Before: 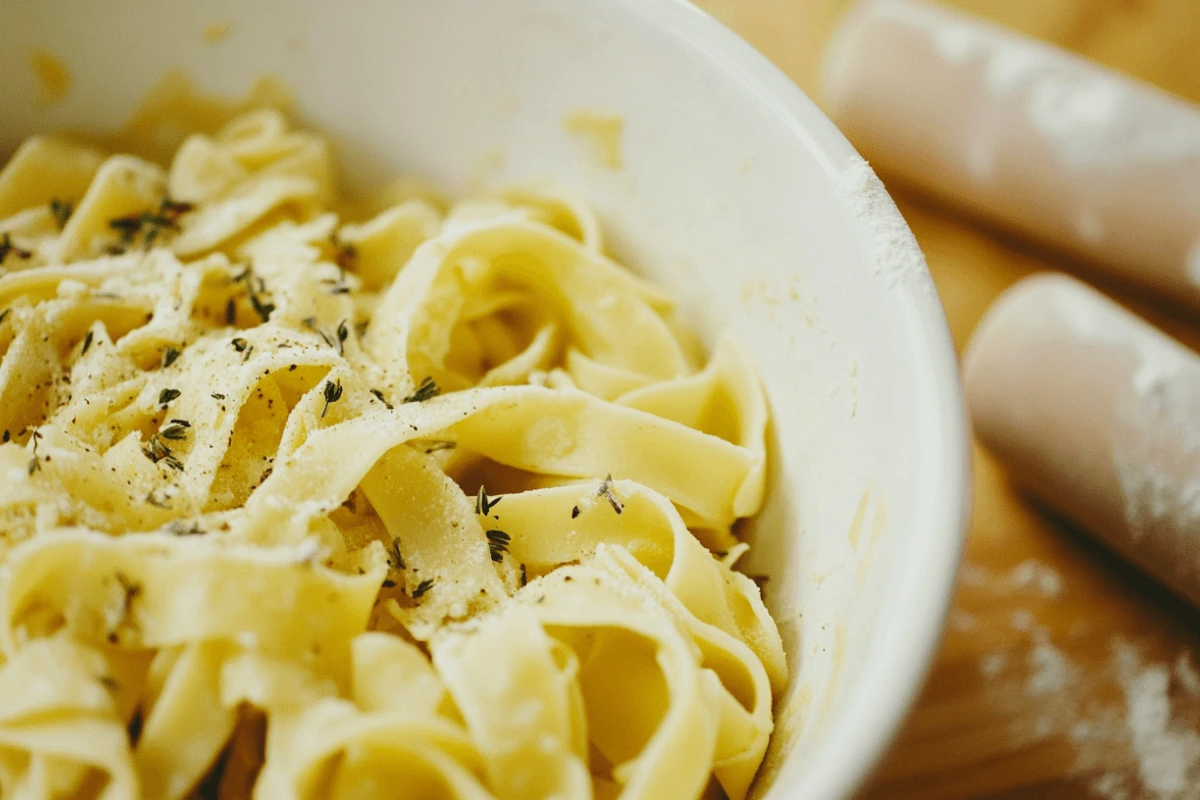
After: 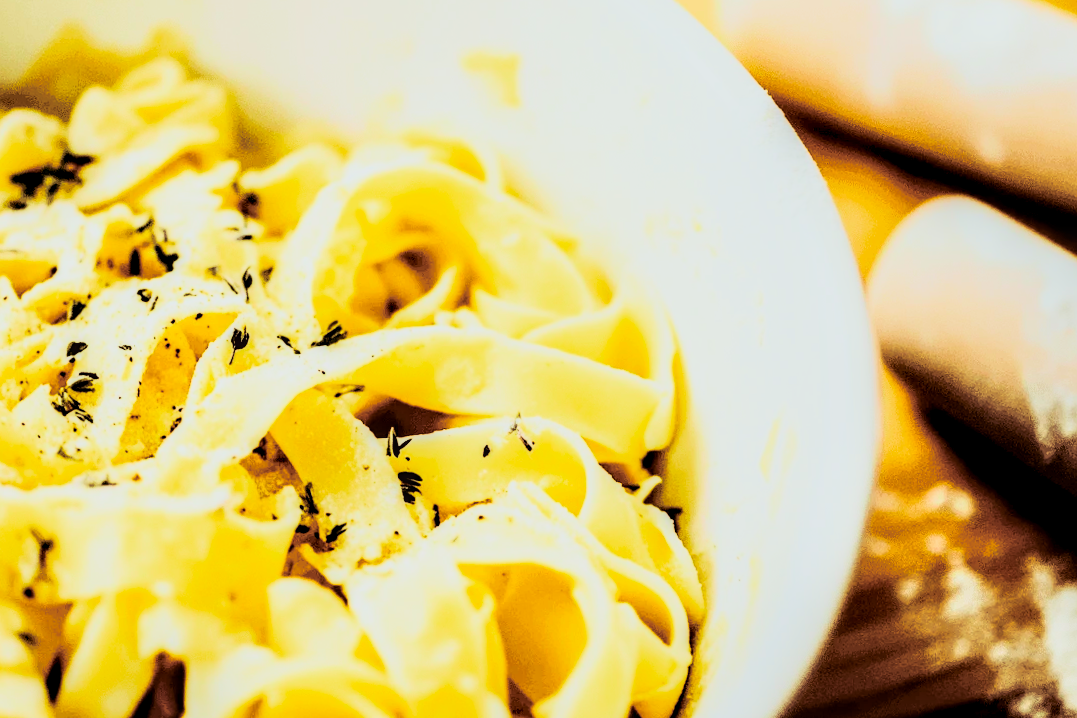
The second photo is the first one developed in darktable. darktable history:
filmic rgb: black relative exposure -7.75 EV, white relative exposure 4.4 EV, threshold 3 EV, target black luminance 0%, hardness 3.76, latitude 50.51%, contrast 1.074, highlights saturation mix 10%, shadows ↔ highlights balance -0.22%, color science v4 (2020), enable highlight reconstruction true
crop and rotate: angle 1.96°, left 5.673%, top 5.673%
rgb curve: curves: ch0 [(0, 0) (0.21, 0.15) (0.24, 0.21) (0.5, 0.75) (0.75, 0.96) (0.89, 0.99) (1, 1)]; ch1 [(0, 0.02) (0.21, 0.13) (0.25, 0.2) (0.5, 0.67) (0.75, 0.9) (0.89, 0.97) (1, 1)]; ch2 [(0, 0.02) (0.21, 0.13) (0.25, 0.2) (0.5, 0.67) (0.75, 0.9) (0.89, 0.97) (1, 1)], compensate middle gray true
local contrast: detail 150%
split-toning: shadows › saturation 0.41, highlights › saturation 0, compress 33.55%
contrast brightness saturation: contrast 0.2, brightness -0.11, saturation 0.1
white balance: red 0.976, blue 1.04
